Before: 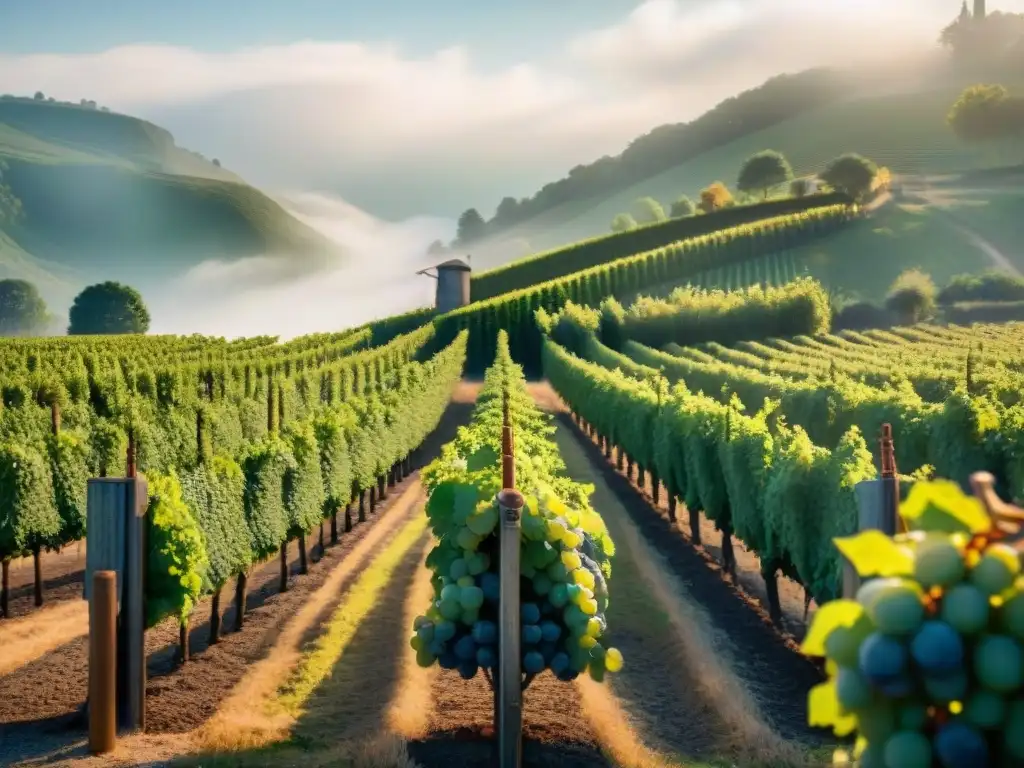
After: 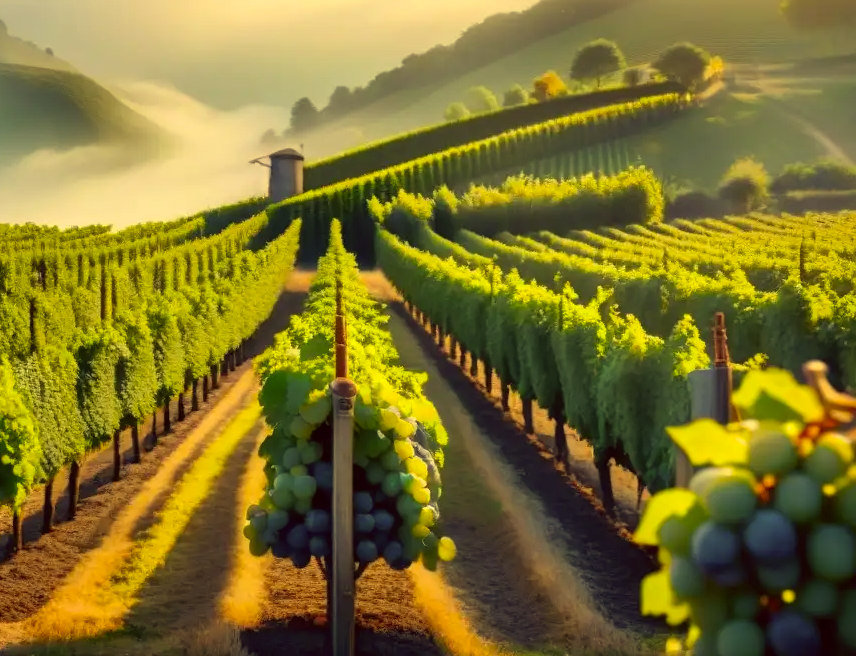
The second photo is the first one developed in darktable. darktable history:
color correction: highlights a* -0.432, highlights b* 39.94, shadows a* 9.41, shadows b* -0.456
crop: left 16.334%, top 14.505%
